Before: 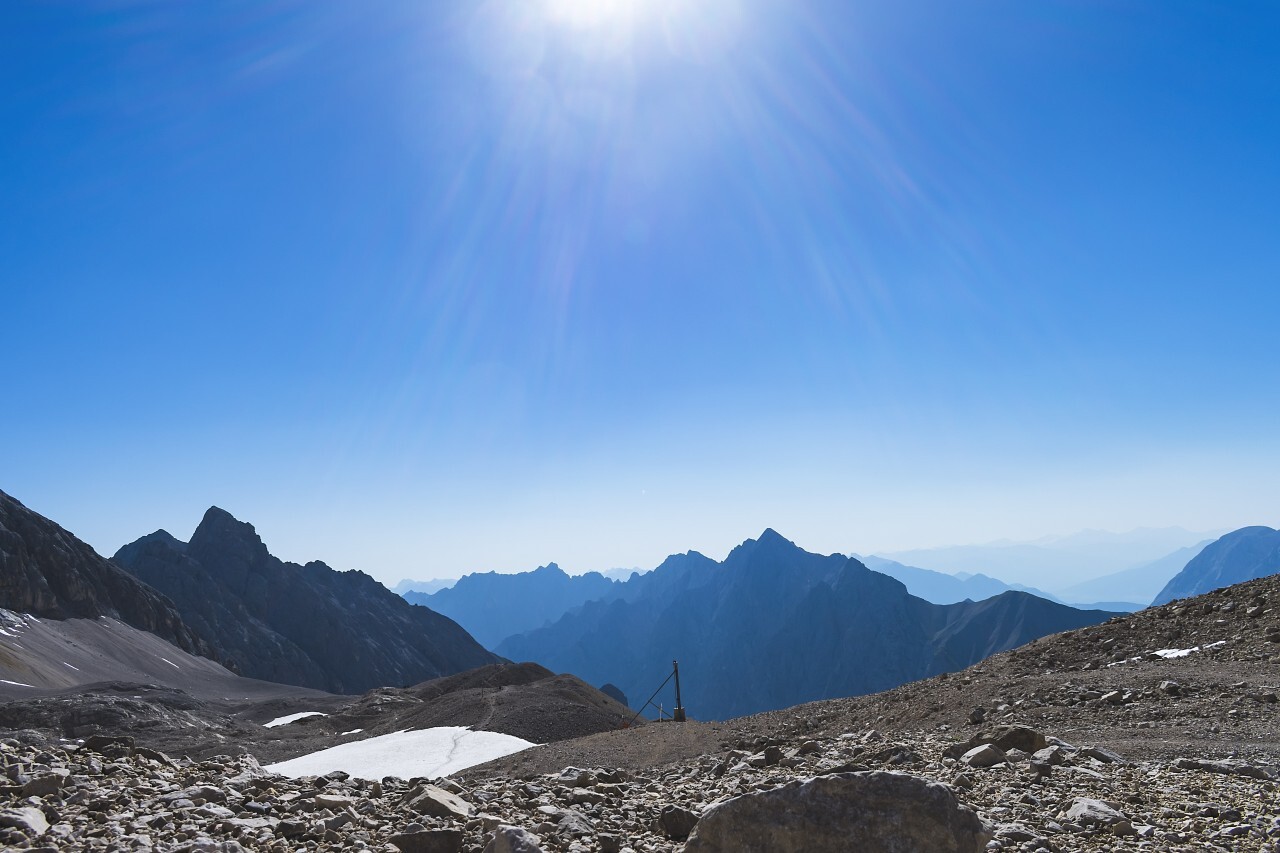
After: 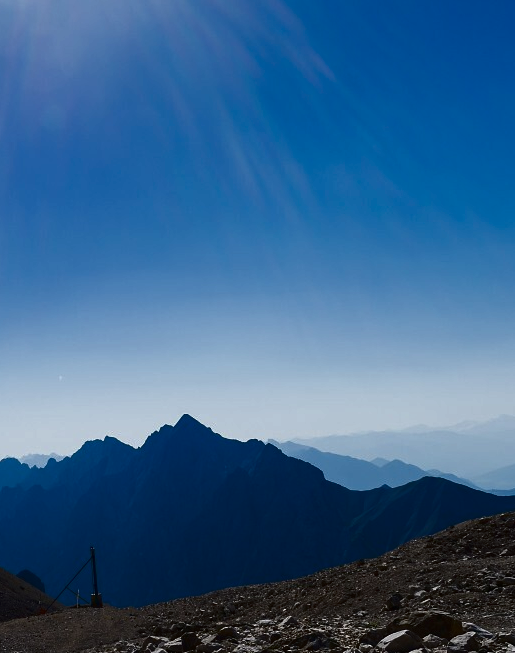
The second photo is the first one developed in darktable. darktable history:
contrast brightness saturation: brightness -0.512
crop: left 45.61%, top 13.381%, right 14.094%, bottom 9.968%
